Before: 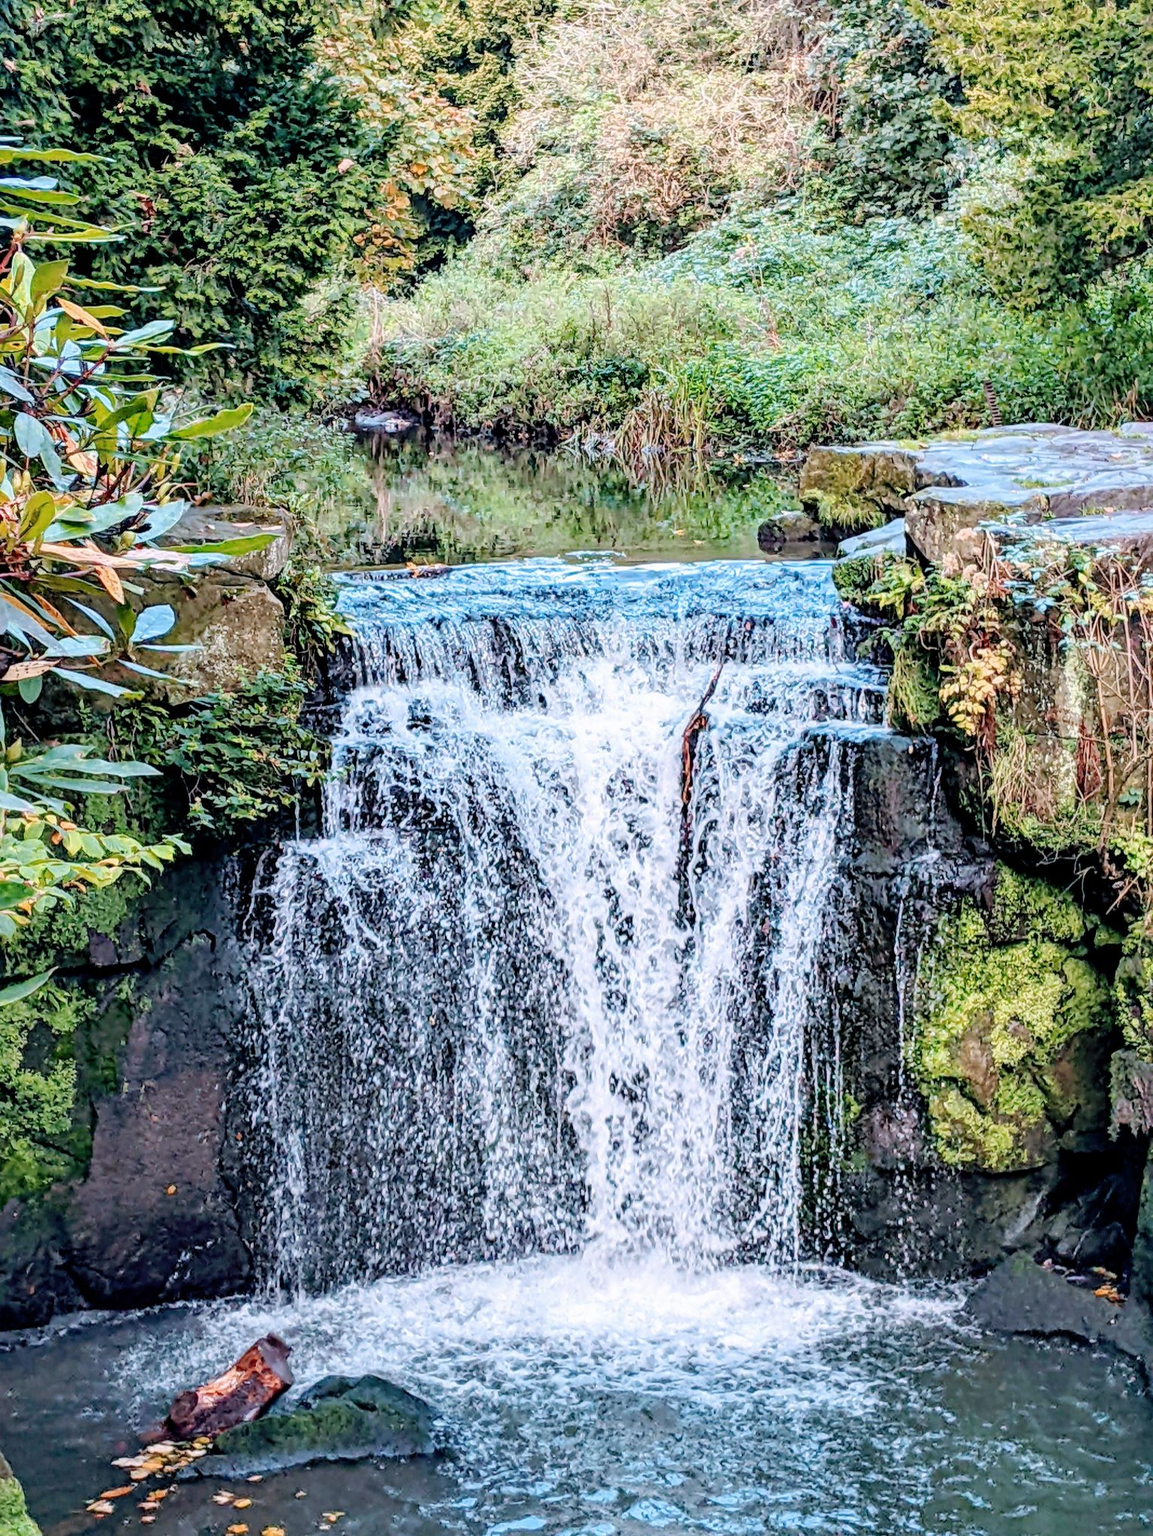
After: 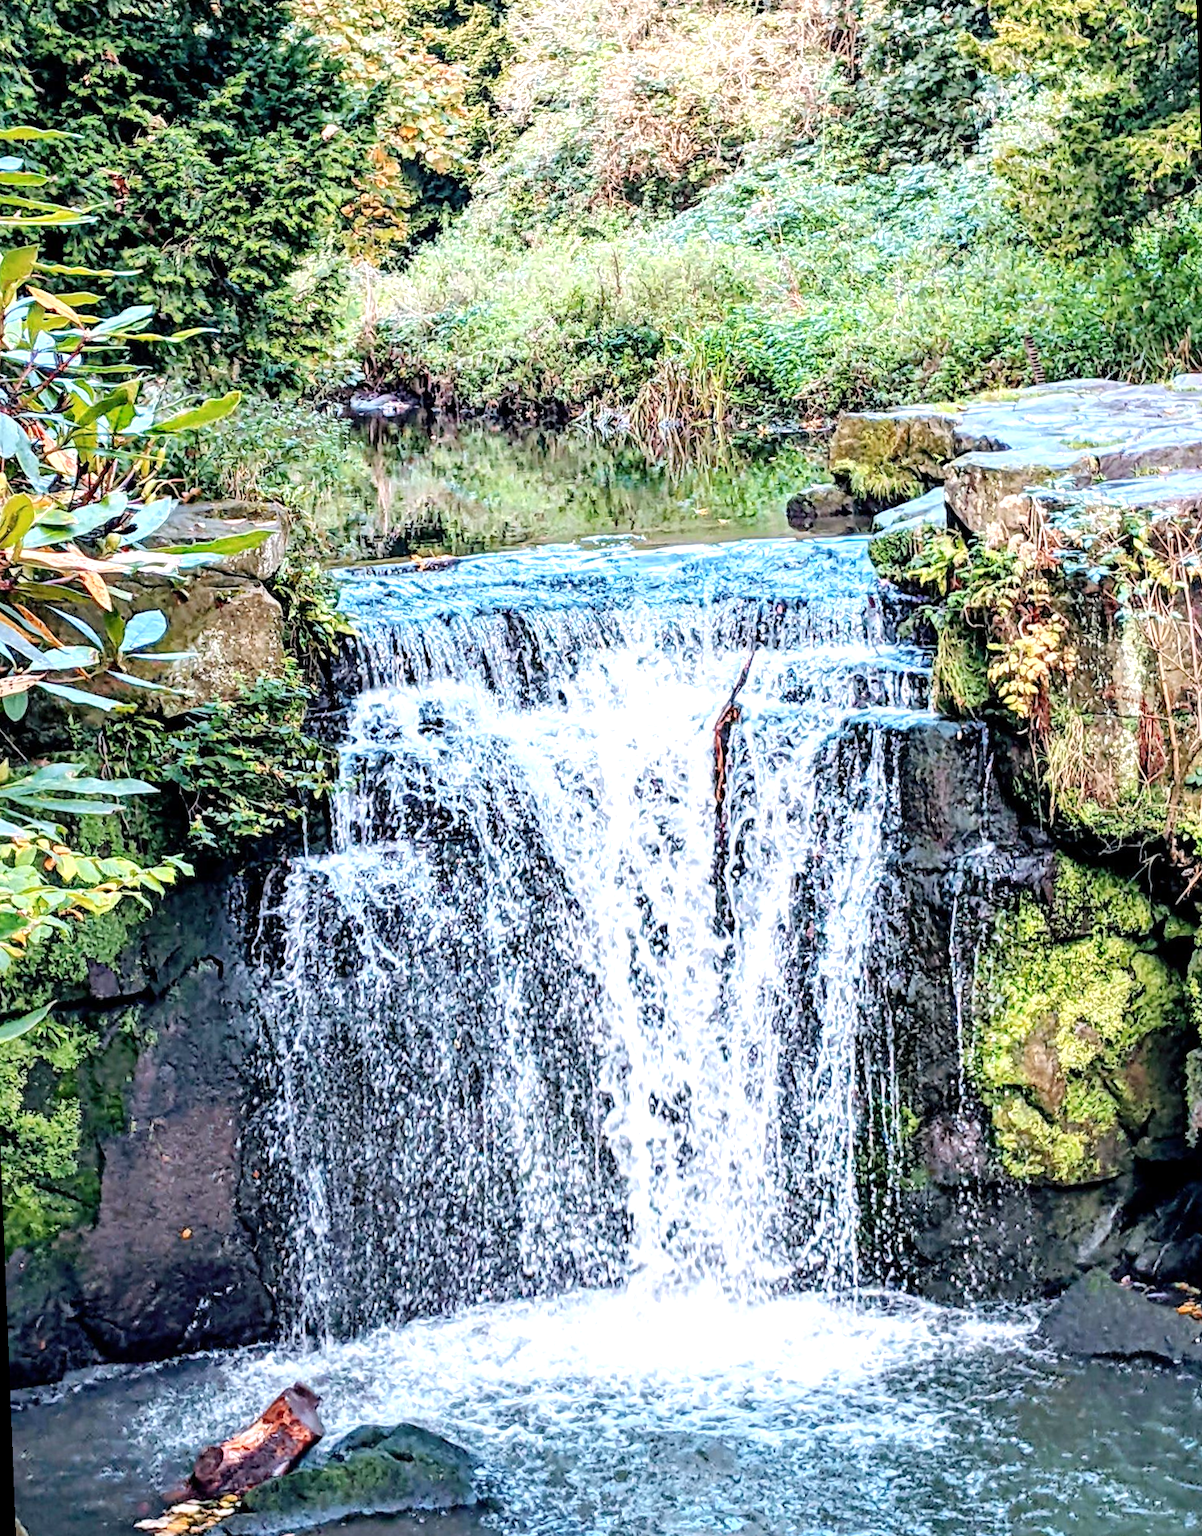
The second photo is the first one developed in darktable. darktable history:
rotate and perspective: rotation -2.12°, lens shift (vertical) 0.009, lens shift (horizontal) -0.008, automatic cropping original format, crop left 0.036, crop right 0.964, crop top 0.05, crop bottom 0.959
exposure: exposure 0.515 EV, compensate highlight preservation false
